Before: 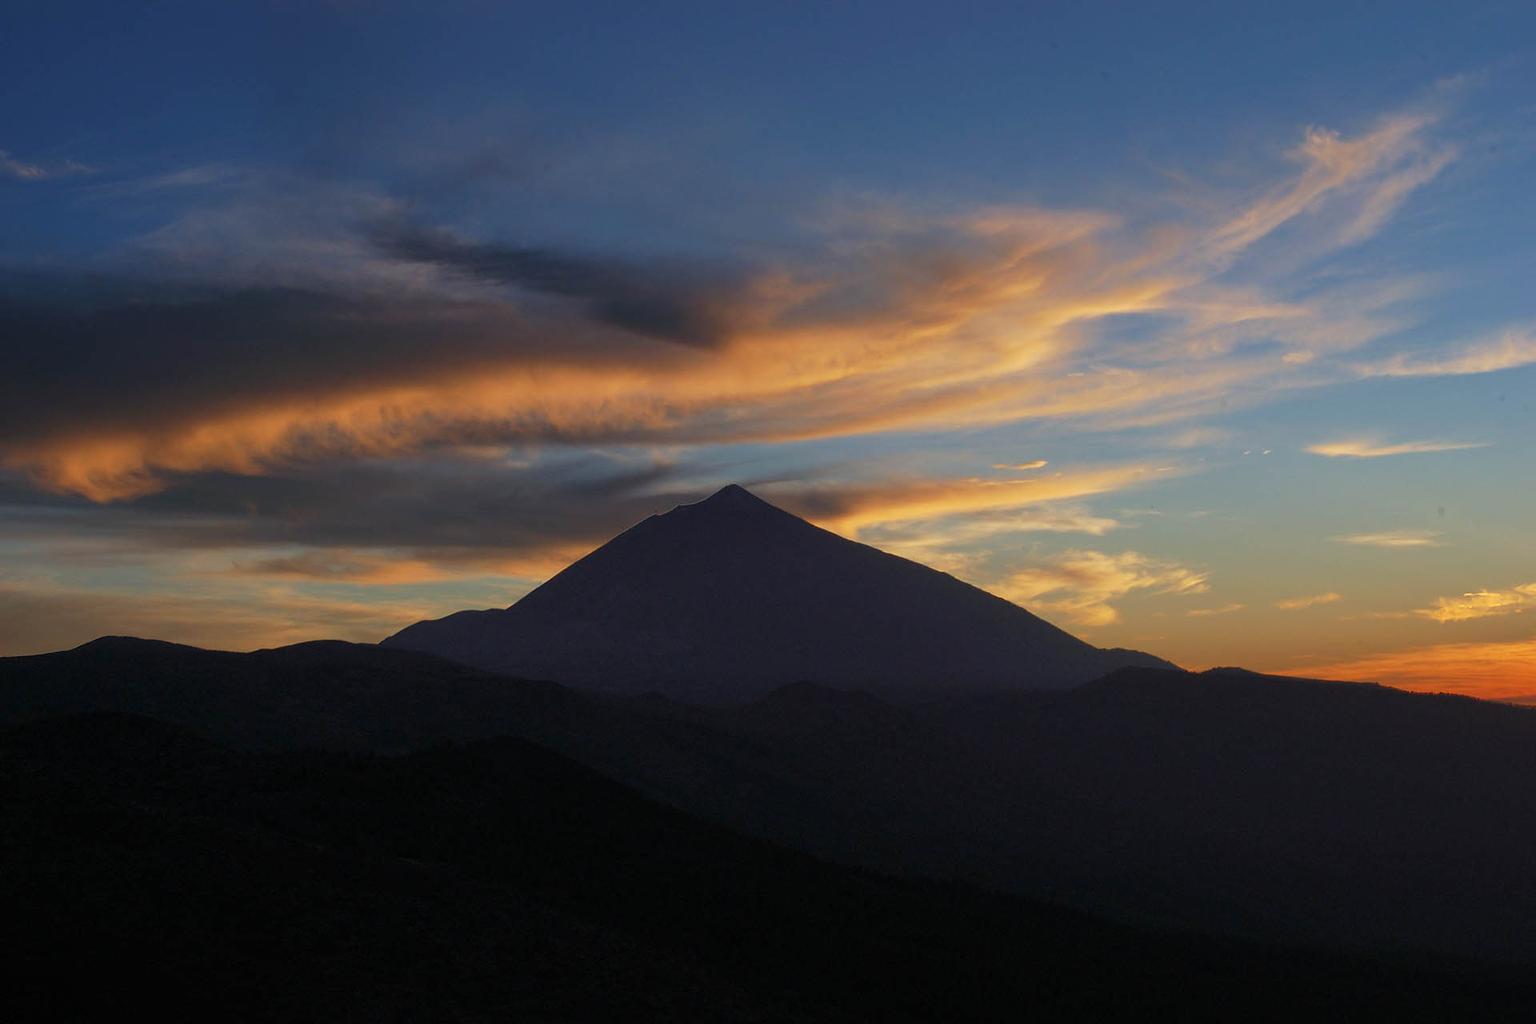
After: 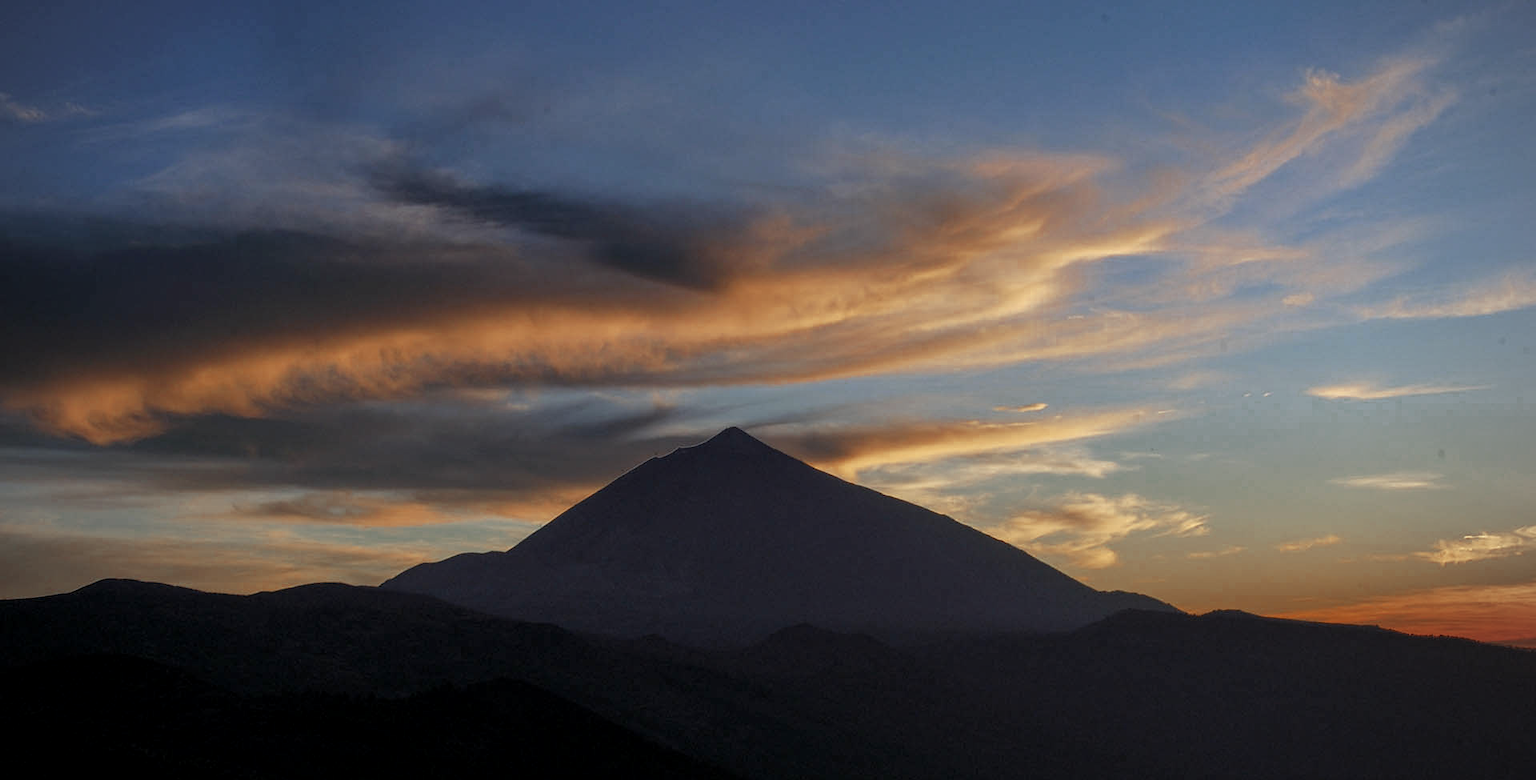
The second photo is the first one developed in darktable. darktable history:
crop: top 5.636%, bottom 18.139%
local contrast: detail 130%
color zones: curves: ch0 [(0, 0.5) (0.125, 0.4) (0.25, 0.5) (0.375, 0.4) (0.5, 0.4) (0.625, 0.6) (0.75, 0.6) (0.875, 0.5)]; ch1 [(0, 0.35) (0.125, 0.45) (0.25, 0.35) (0.375, 0.35) (0.5, 0.35) (0.625, 0.35) (0.75, 0.45) (0.875, 0.35)]; ch2 [(0, 0.6) (0.125, 0.5) (0.25, 0.5) (0.375, 0.6) (0.5, 0.6) (0.625, 0.5) (0.75, 0.5) (0.875, 0.5)]
vignetting: fall-off radius 60.94%, center (-0.032, -0.049), unbound false
